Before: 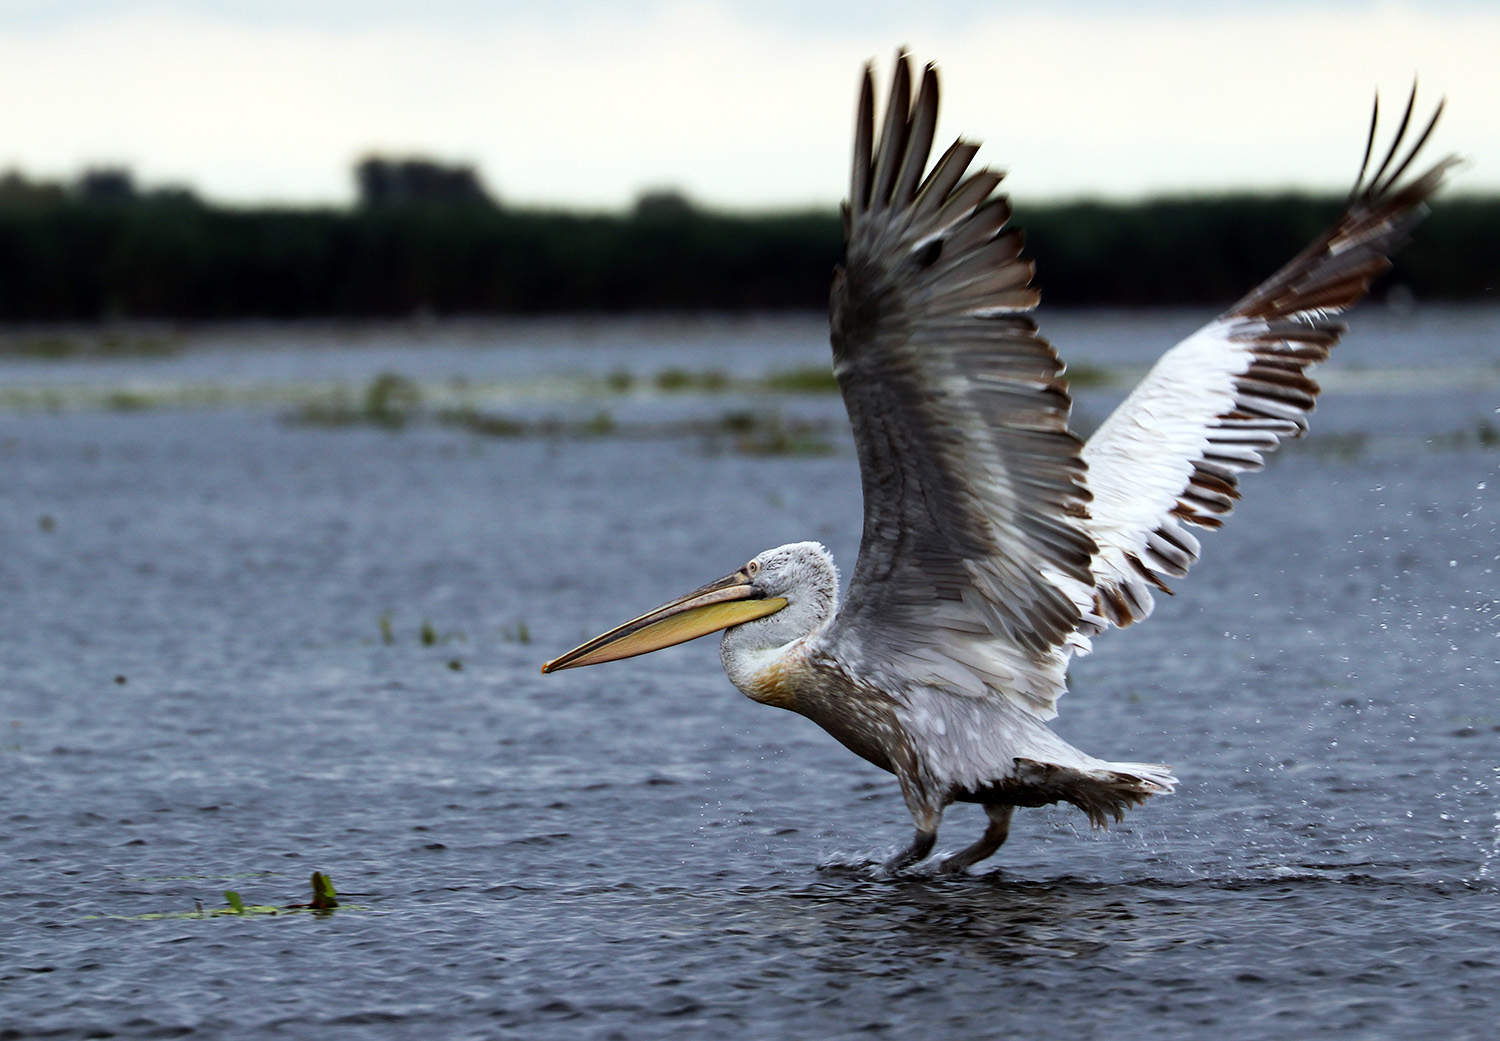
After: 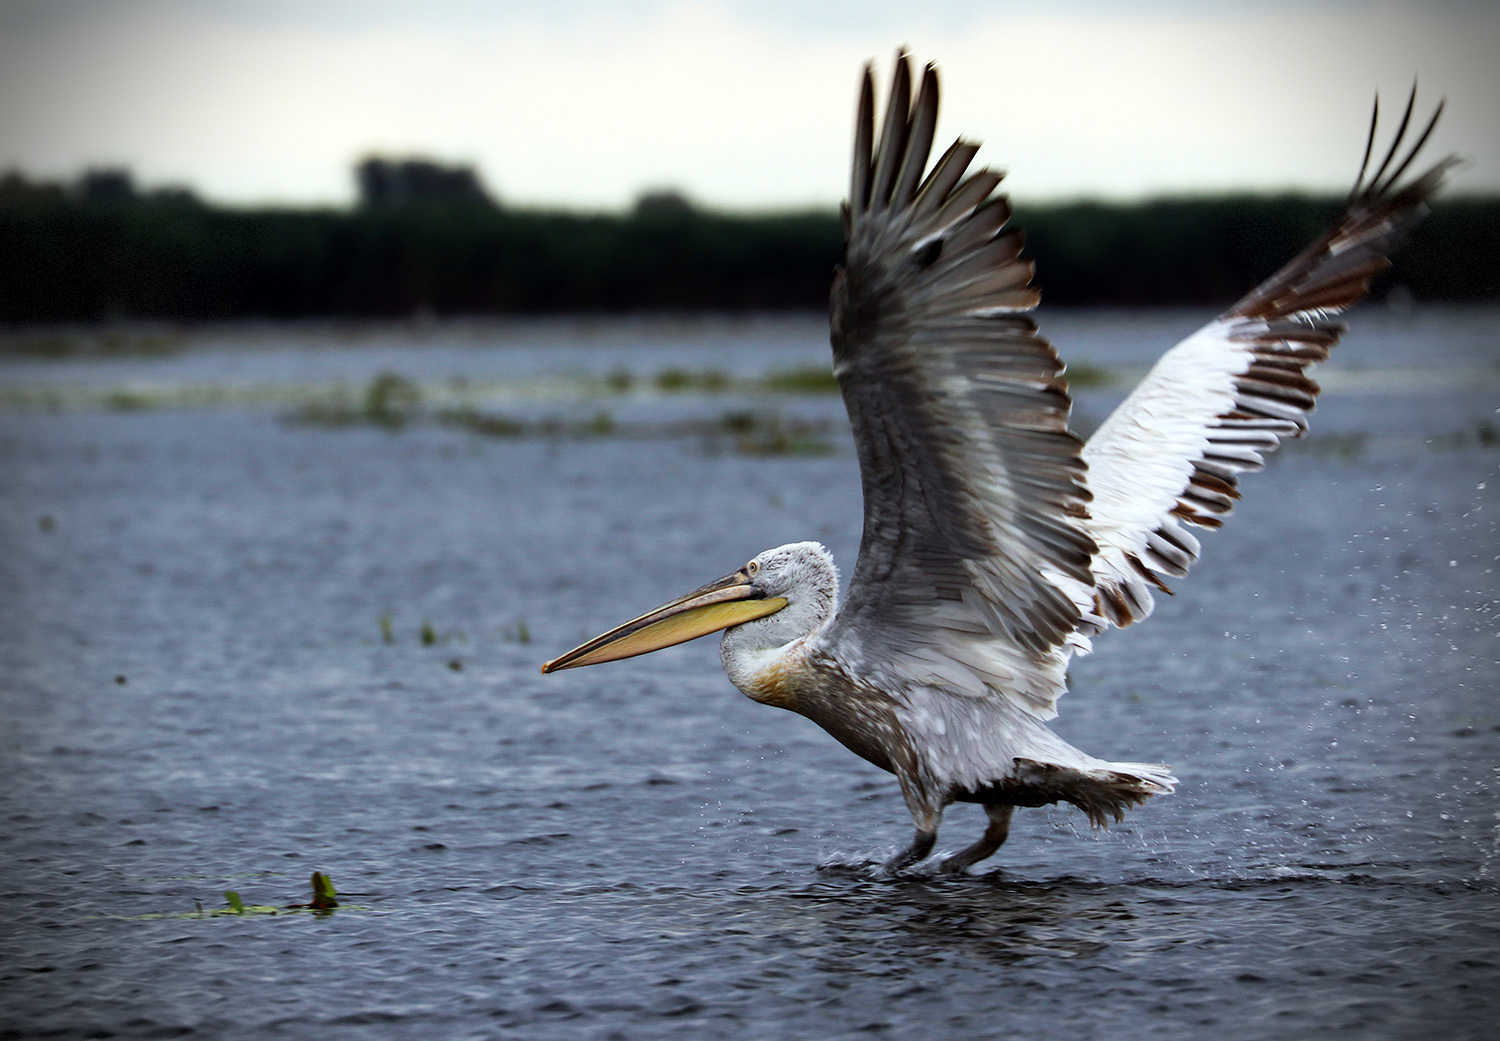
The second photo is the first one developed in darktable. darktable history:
vignetting: fall-off start 73.91%, brightness -0.811, dithering 8-bit output
